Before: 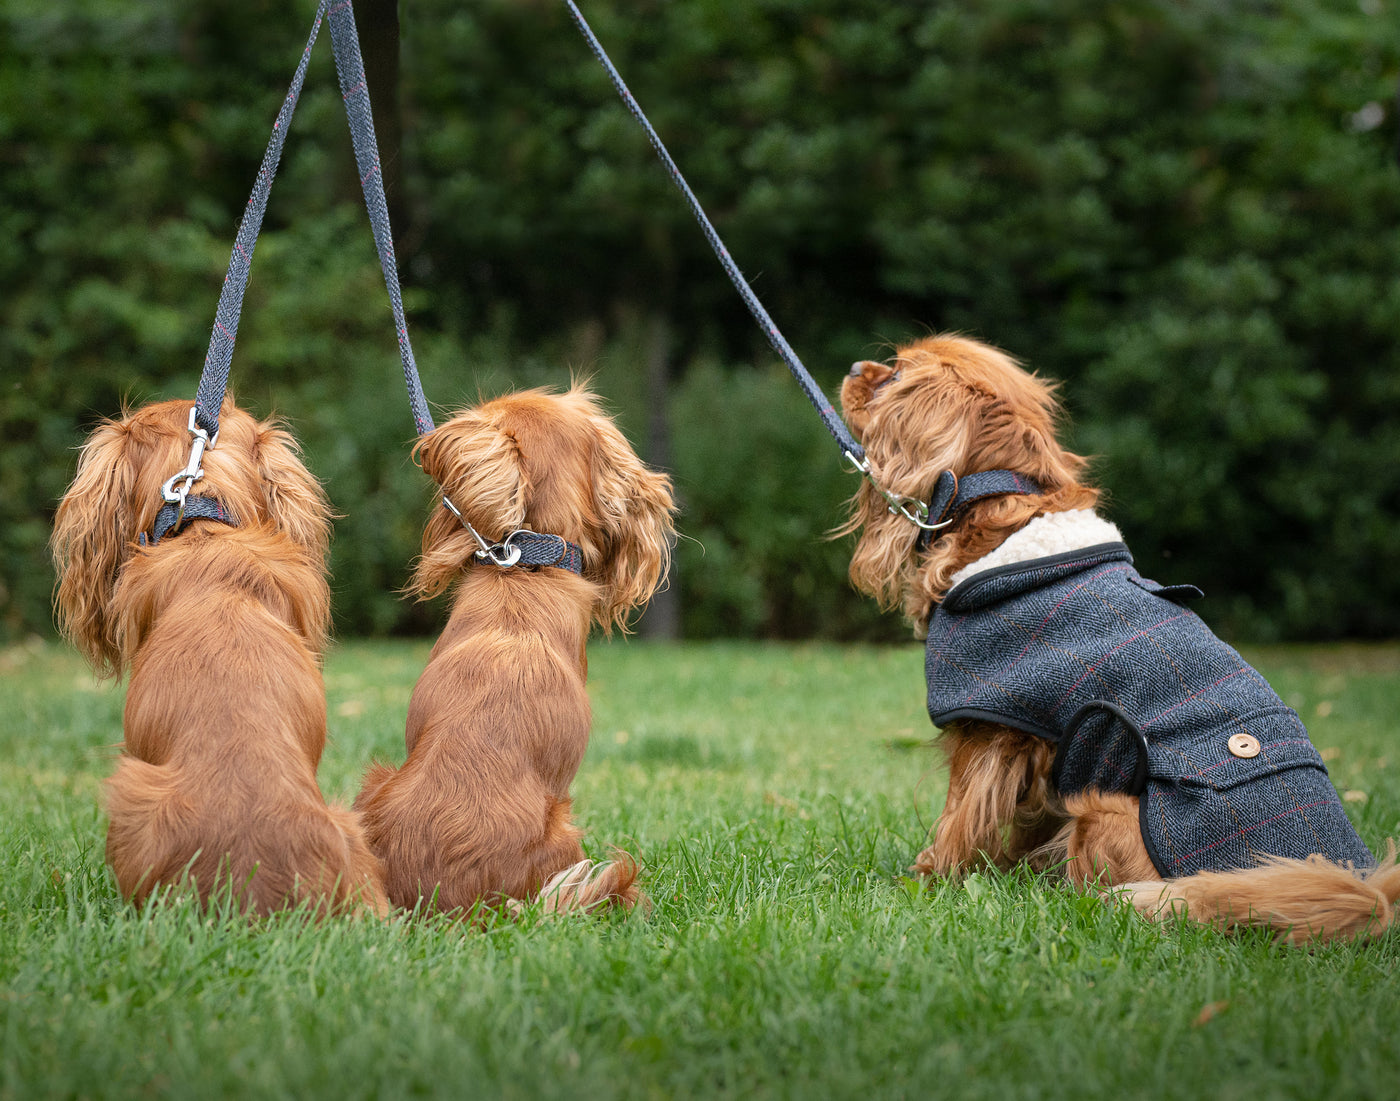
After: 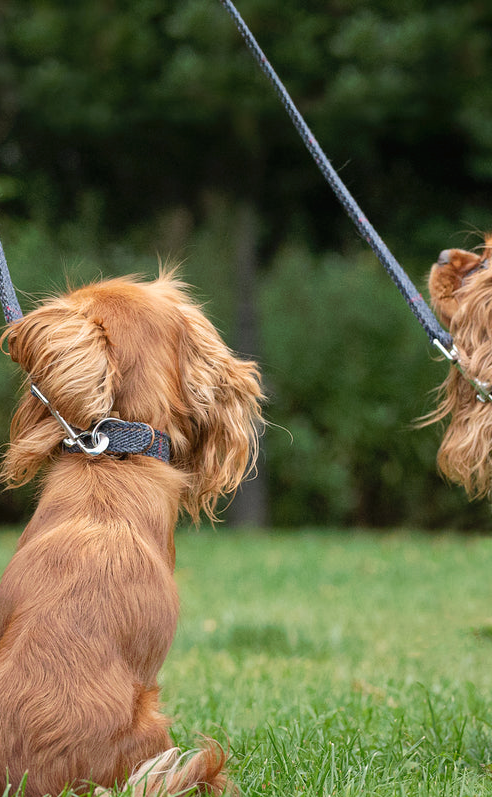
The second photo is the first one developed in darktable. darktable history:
crop and rotate: left 29.476%, top 10.214%, right 35.32%, bottom 17.333%
tone curve: curves: ch0 [(0, 0) (0.003, 0.013) (0.011, 0.017) (0.025, 0.028) (0.044, 0.049) (0.069, 0.07) (0.1, 0.103) (0.136, 0.143) (0.177, 0.186) (0.224, 0.232) (0.277, 0.282) (0.335, 0.333) (0.399, 0.405) (0.468, 0.477) (0.543, 0.54) (0.623, 0.627) (0.709, 0.709) (0.801, 0.798) (0.898, 0.902) (1, 1)], preserve colors none
